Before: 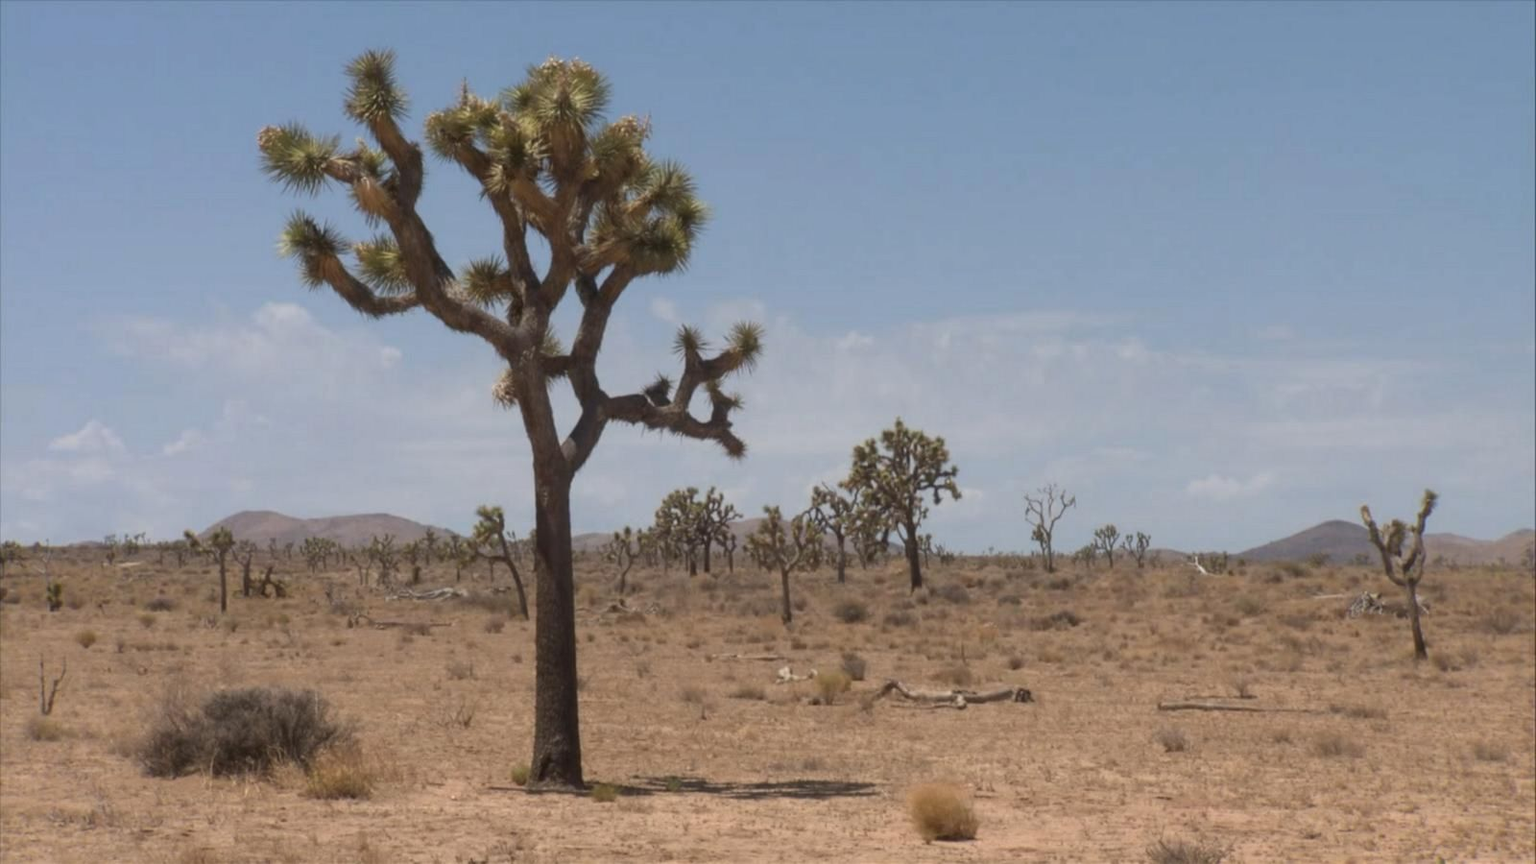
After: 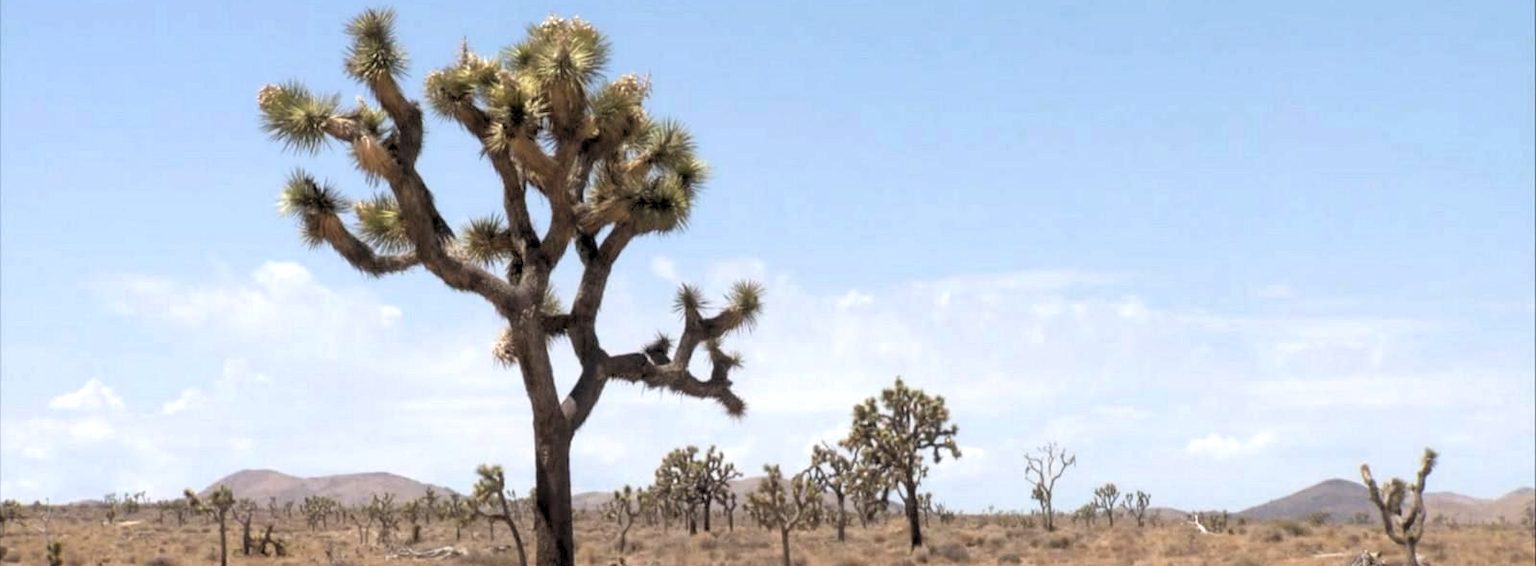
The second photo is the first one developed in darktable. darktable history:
crop and rotate: top 4.848%, bottom 29.503%
exposure: black level correction 0, exposure 0.95 EV, compensate exposure bias true, compensate highlight preservation false
rgb levels: levels [[0.034, 0.472, 0.904], [0, 0.5, 1], [0, 0.5, 1]]
